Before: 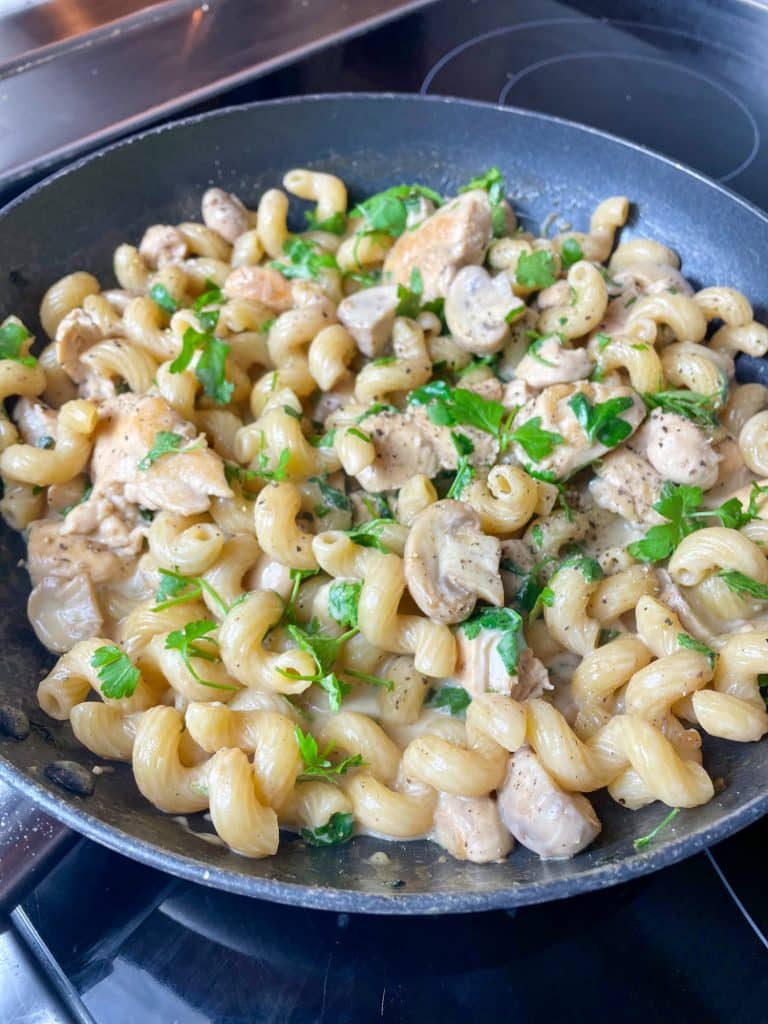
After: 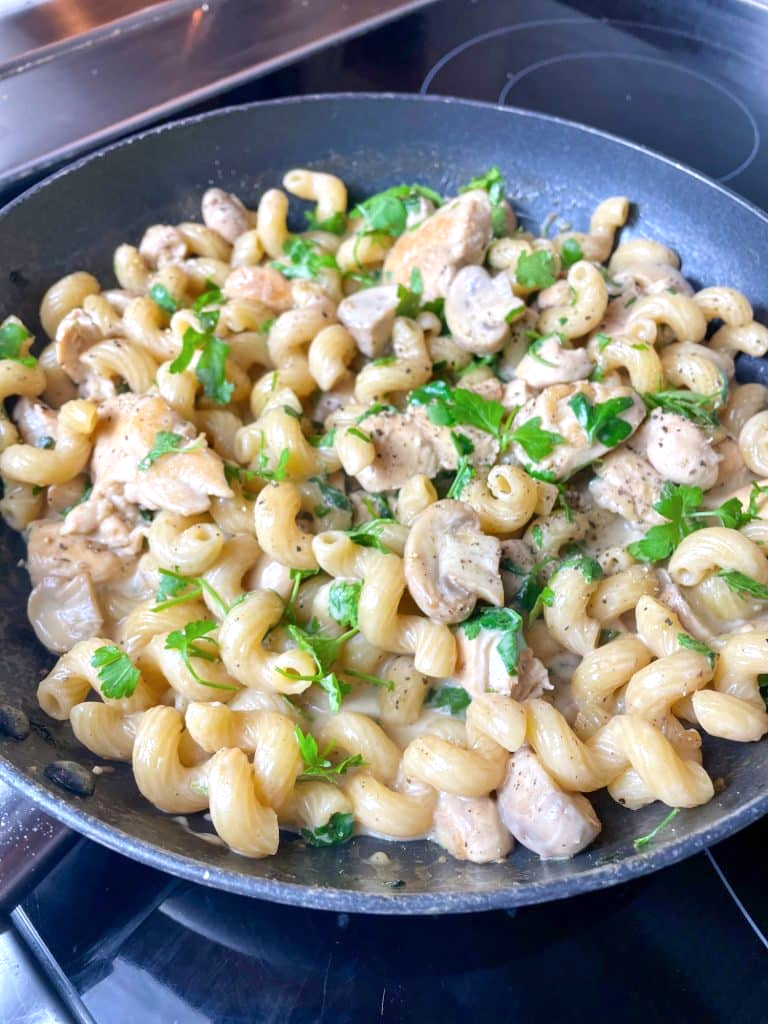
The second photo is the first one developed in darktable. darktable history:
exposure: exposure 0.207 EV, compensate highlight preservation false
color calibration: illuminant custom, x 0.348, y 0.366, temperature 4940.58 K
